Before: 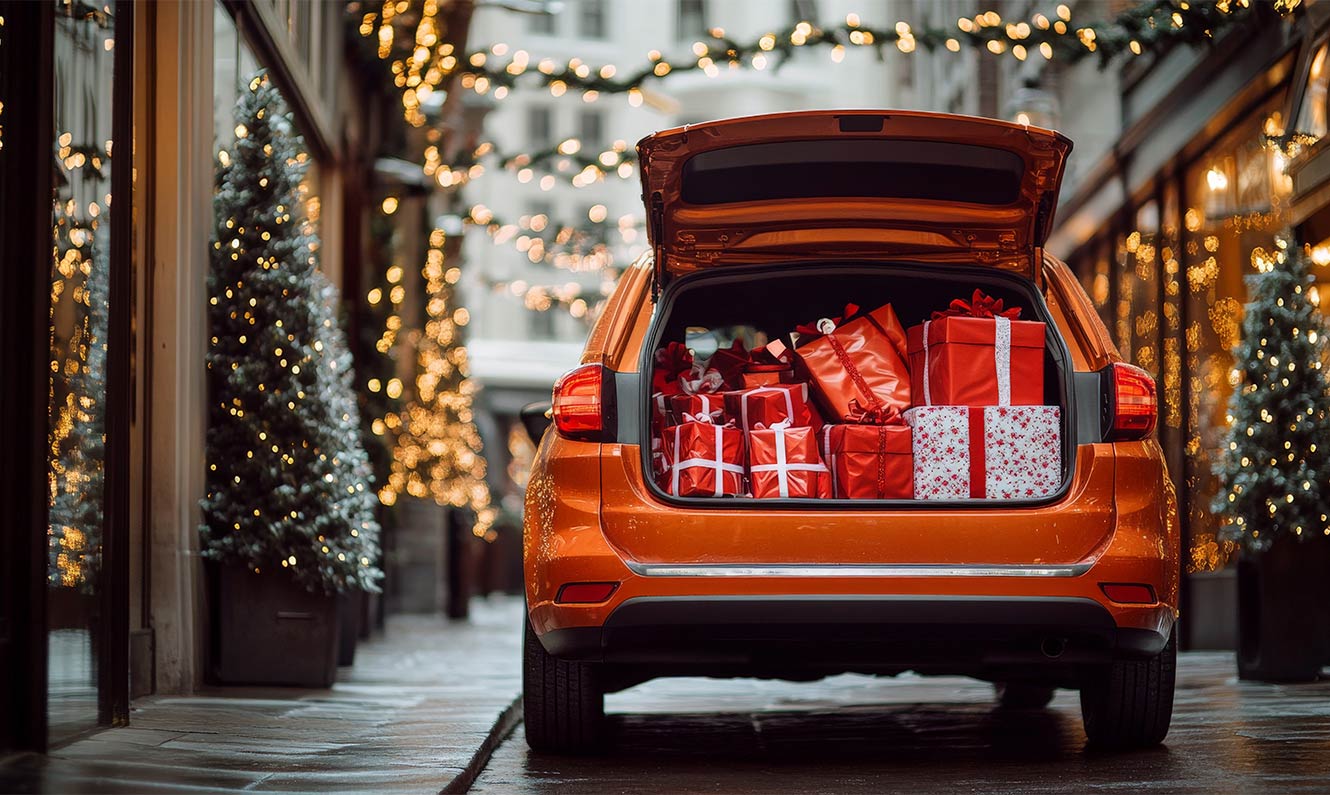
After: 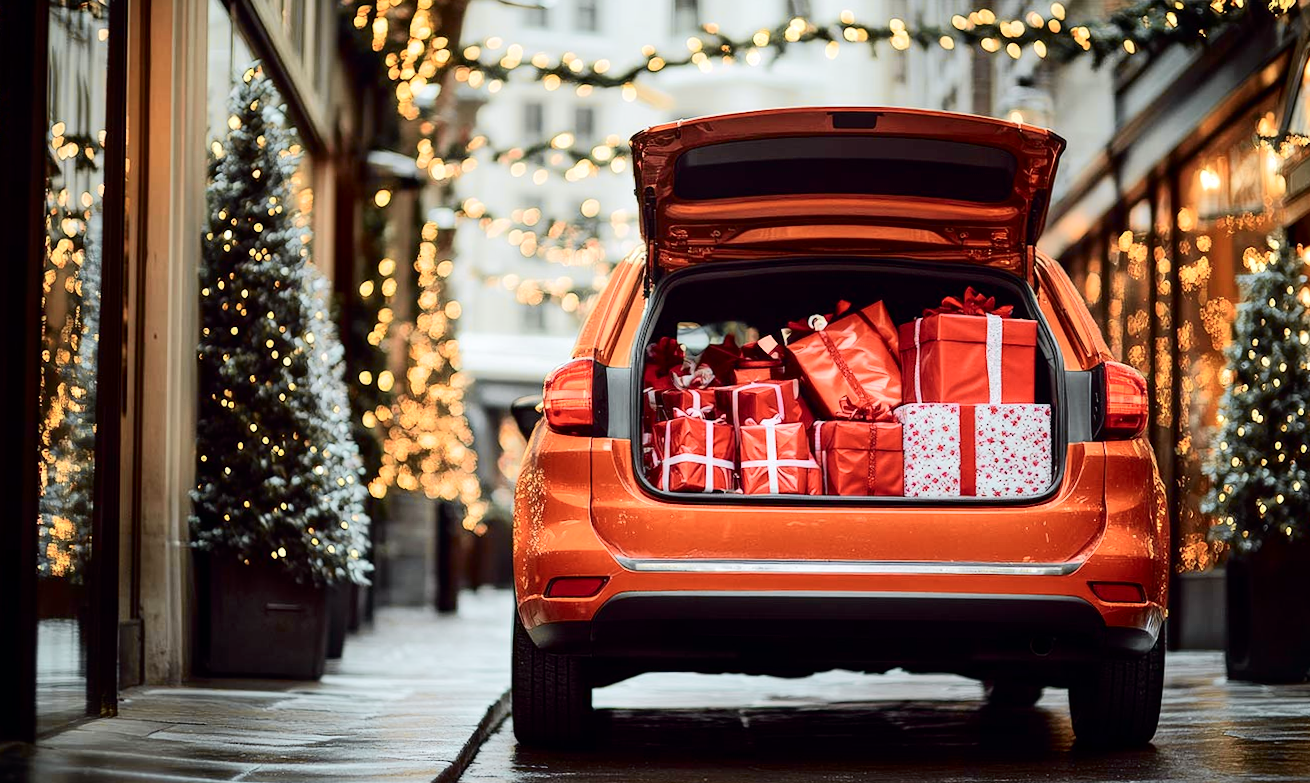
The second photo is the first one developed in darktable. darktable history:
exposure: exposure 0.296 EV, compensate highlight preservation false
crop and rotate: angle -0.501°
tone curve: curves: ch0 [(0, 0) (0.037, 0.011) (0.135, 0.093) (0.266, 0.281) (0.461, 0.555) (0.581, 0.716) (0.675, 0.793) (0.767, 0.849) (0.91, 0.924) (1, 0.979)]; ch1 [(0, 0) (0.292, 0.278) (0.419, 0.423) (0.493, 0.492) (0.506, 0.5) (0.534, 0.529) (0.562, 0.562) (0.641, 0.663) (0.754, 0.76) (1, 1)]; ch2 [(0, 0) (0.294, 0.3) (0.361, 0.372) (0.429, 0.445) (0.478, 0.486) (0.502, 0.498) (0.518, 0.522) (0.531, 0.549) (0.561, 0.579) (0.64, 0.645) (0.7, 0.7) (0.861, 0.808) (1, 0.951)], color space Lab, independent channels, preserve colors none
